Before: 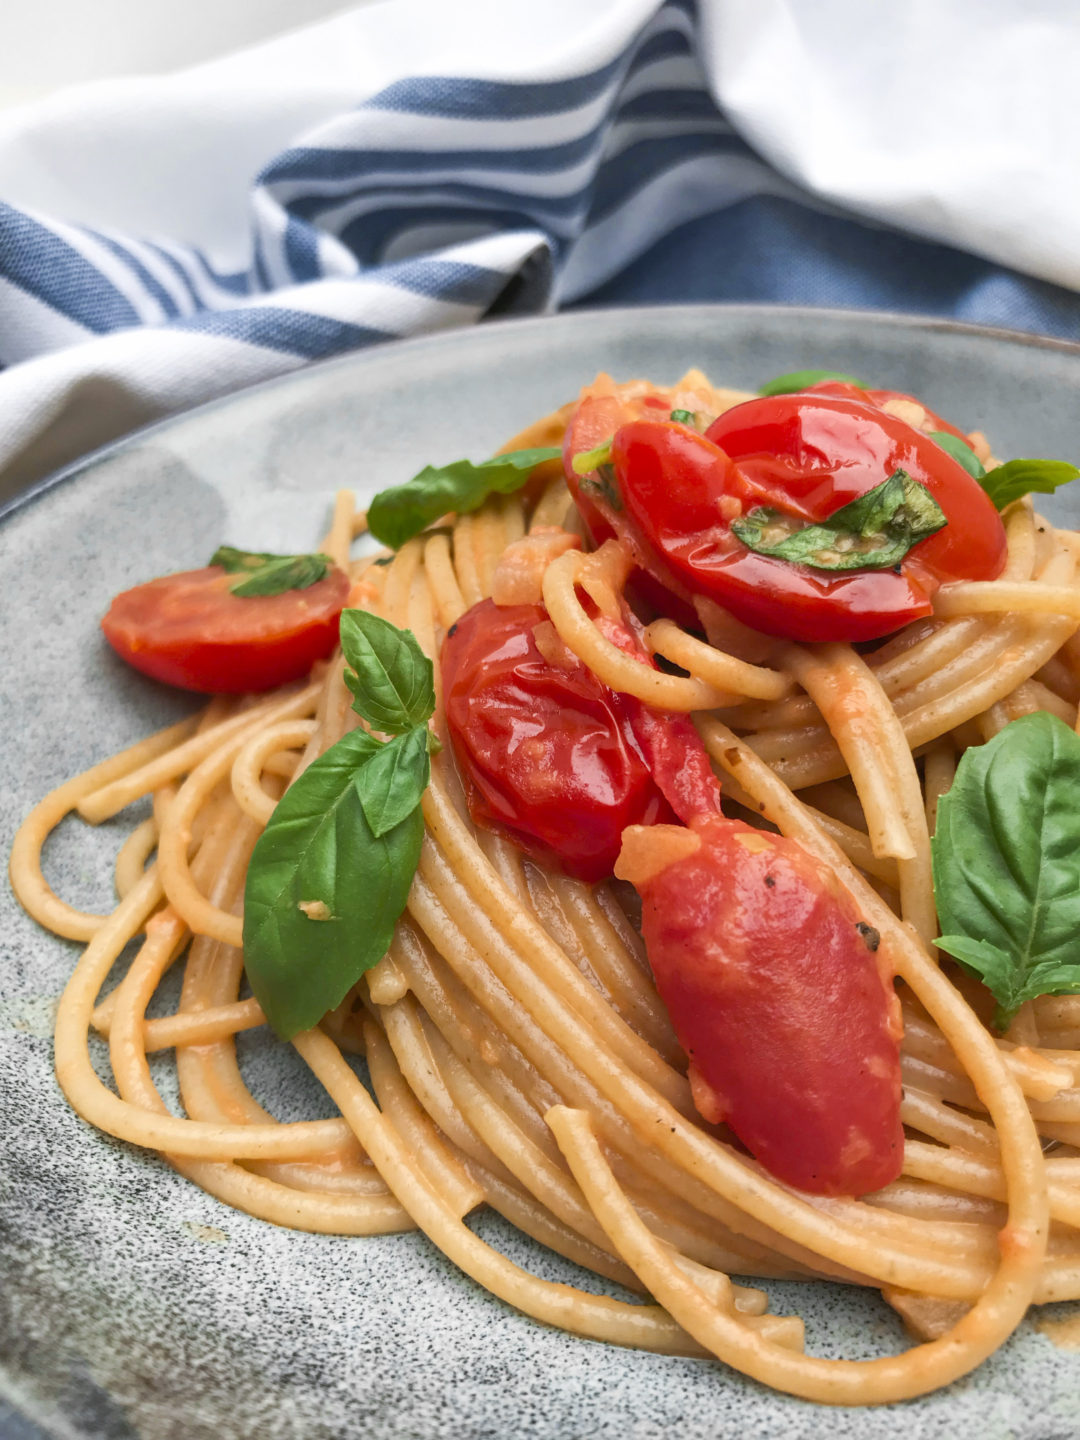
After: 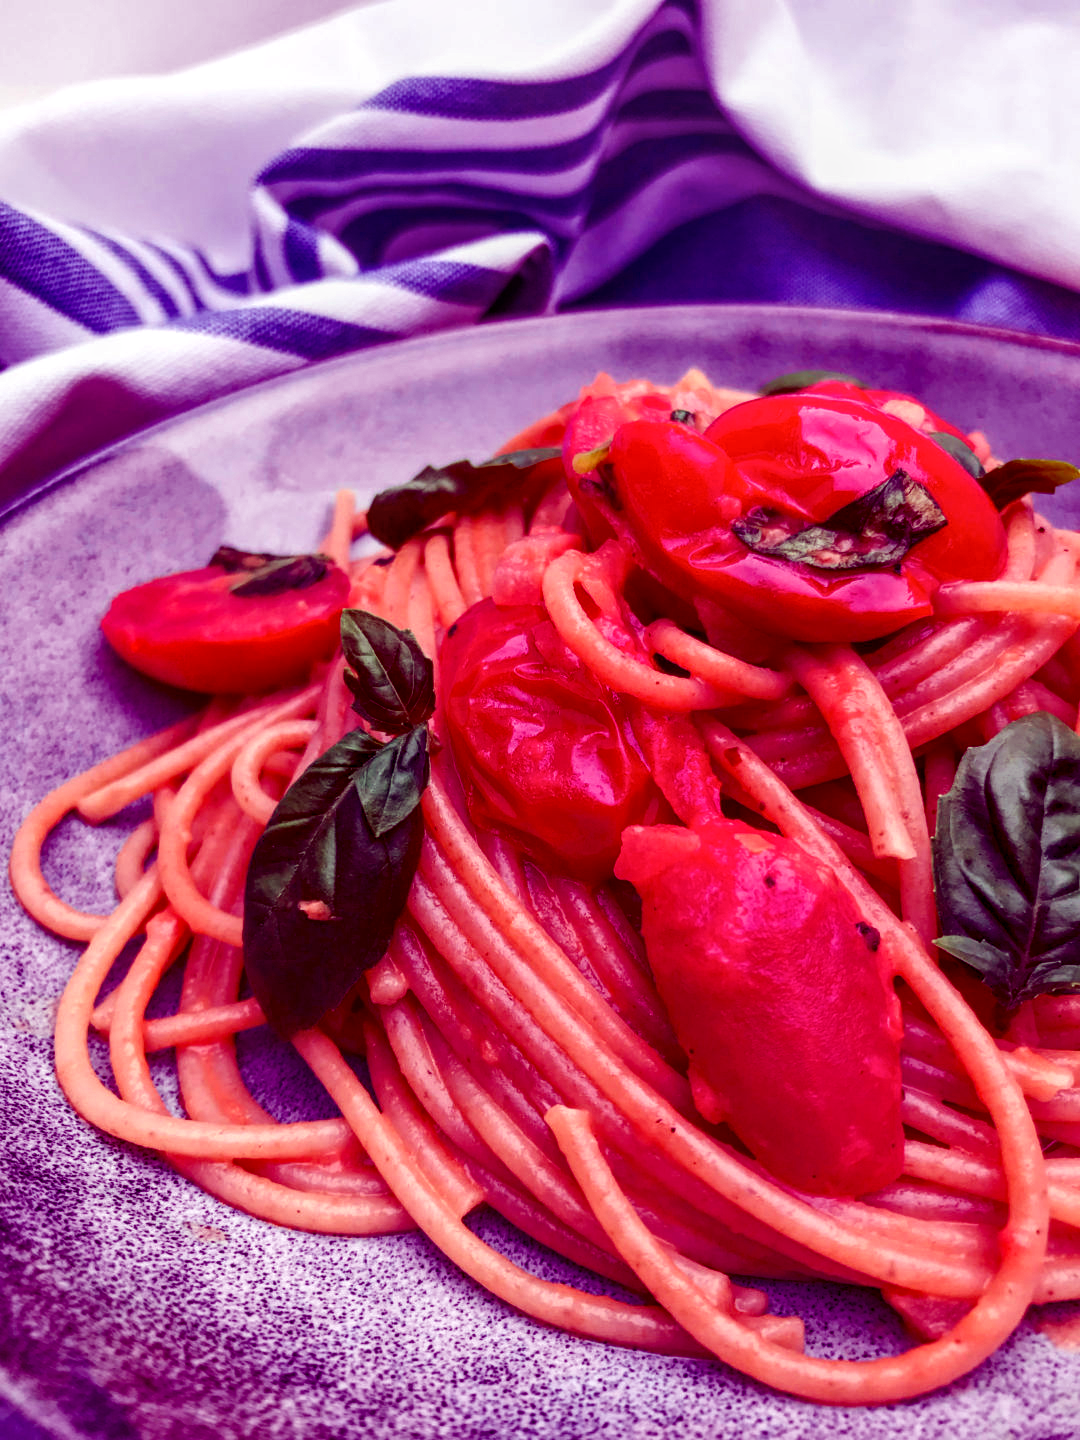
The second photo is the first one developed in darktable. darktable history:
color balance: mode lift, gamma, gain (sRGB), lift [1, 1, 0.101, 1]
local contrast: detail 130%
